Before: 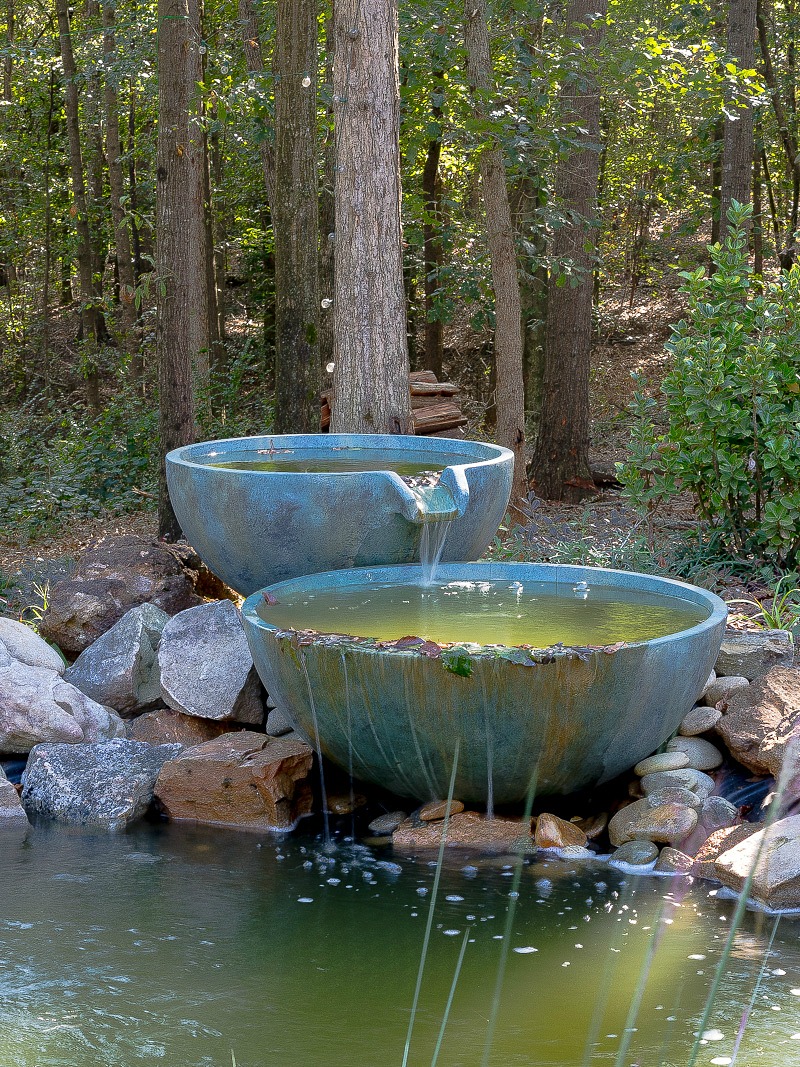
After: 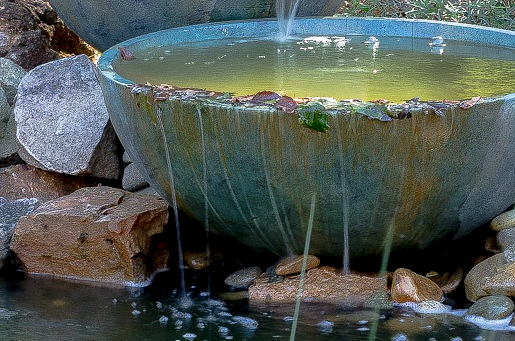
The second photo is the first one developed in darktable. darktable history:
crop: left 18.091%, top 51.13%, right 17.525%, bottom 16.85%
local contrast: on, module defaults
